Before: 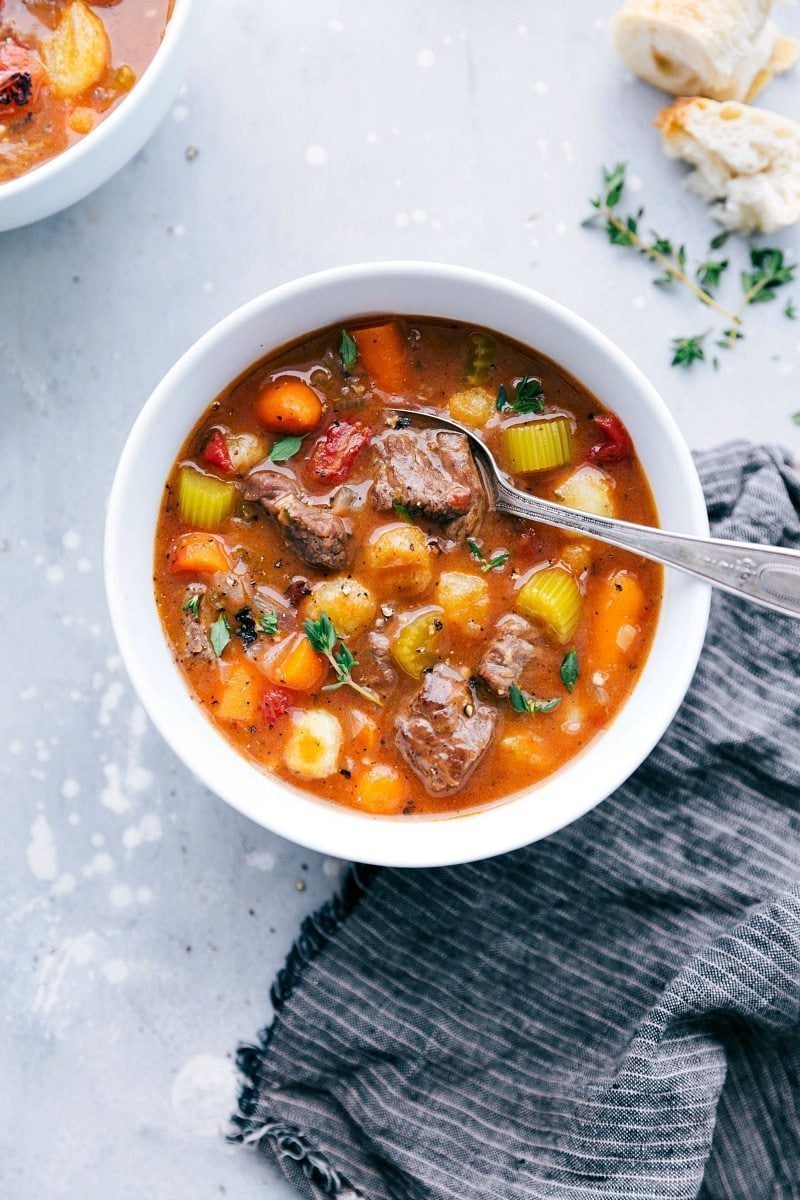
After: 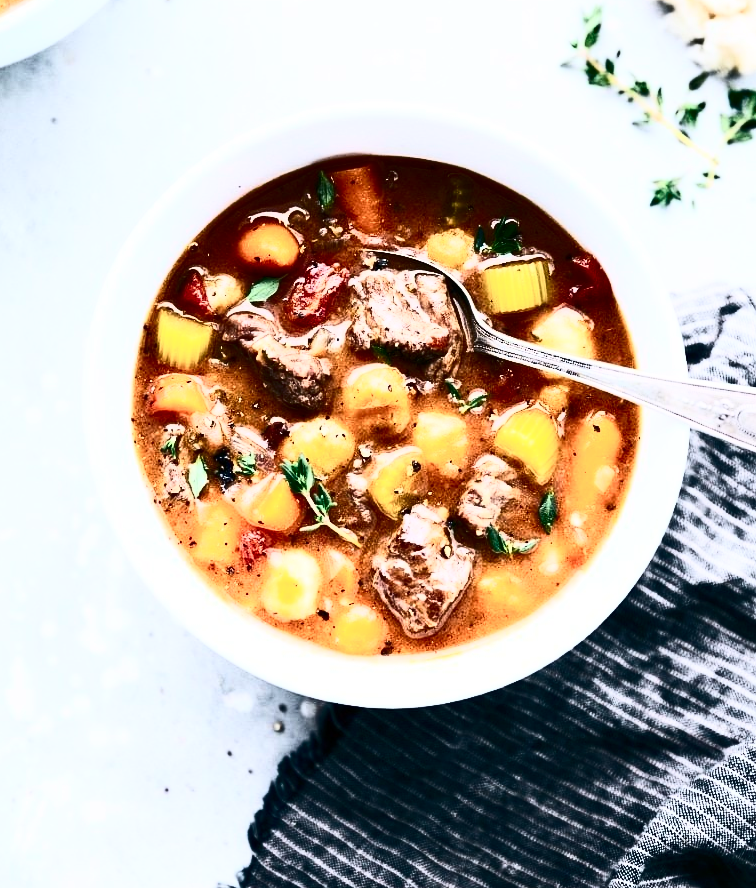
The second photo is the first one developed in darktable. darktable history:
crop and rotate: left 2.946%, top 13.316%, right 2.547%, bottom 12.661%
contrast brightness saturation: contrast 0.925, brightness 0.192
